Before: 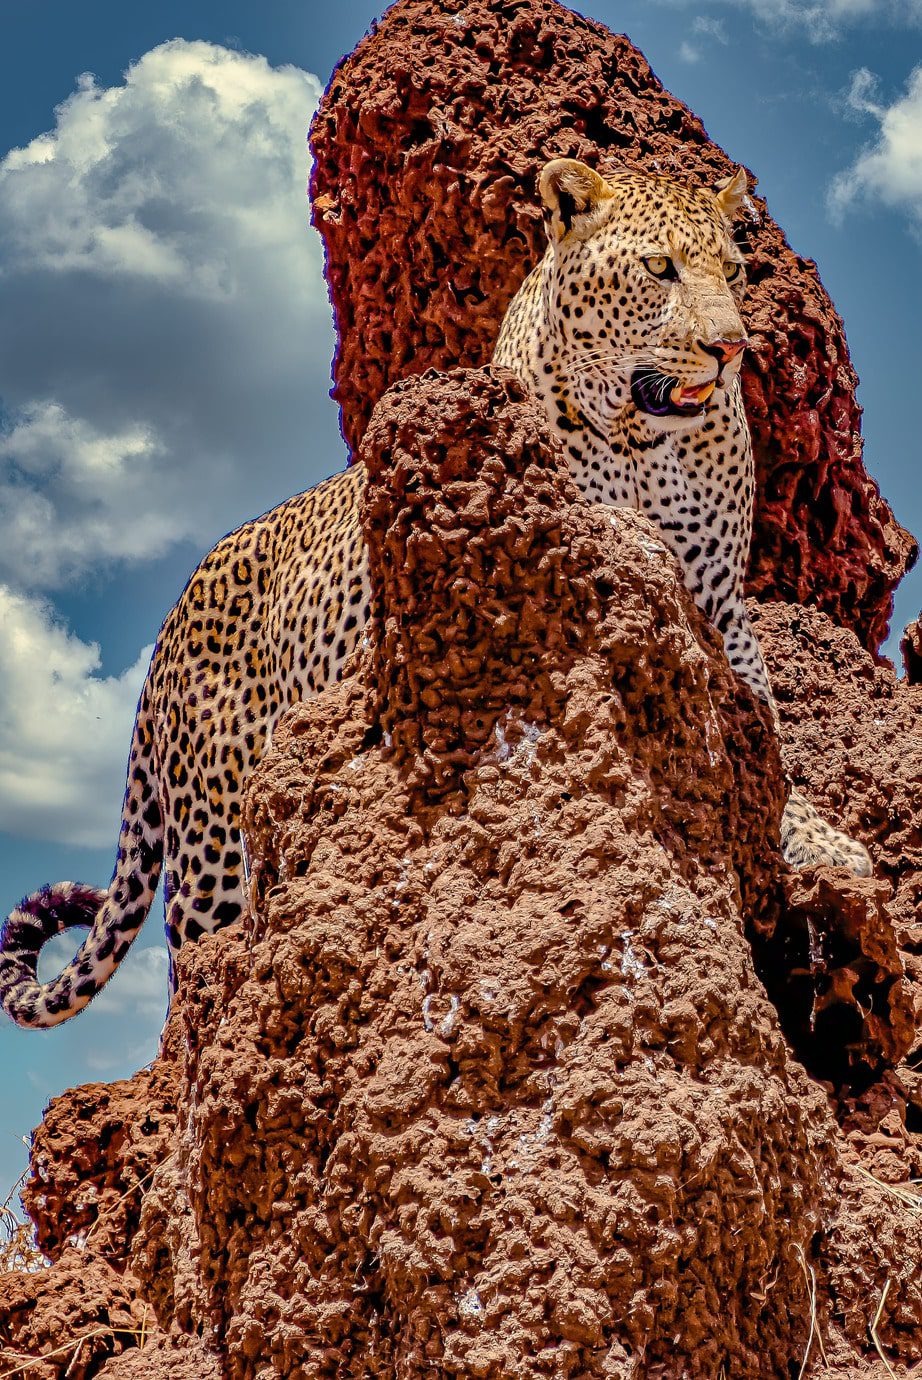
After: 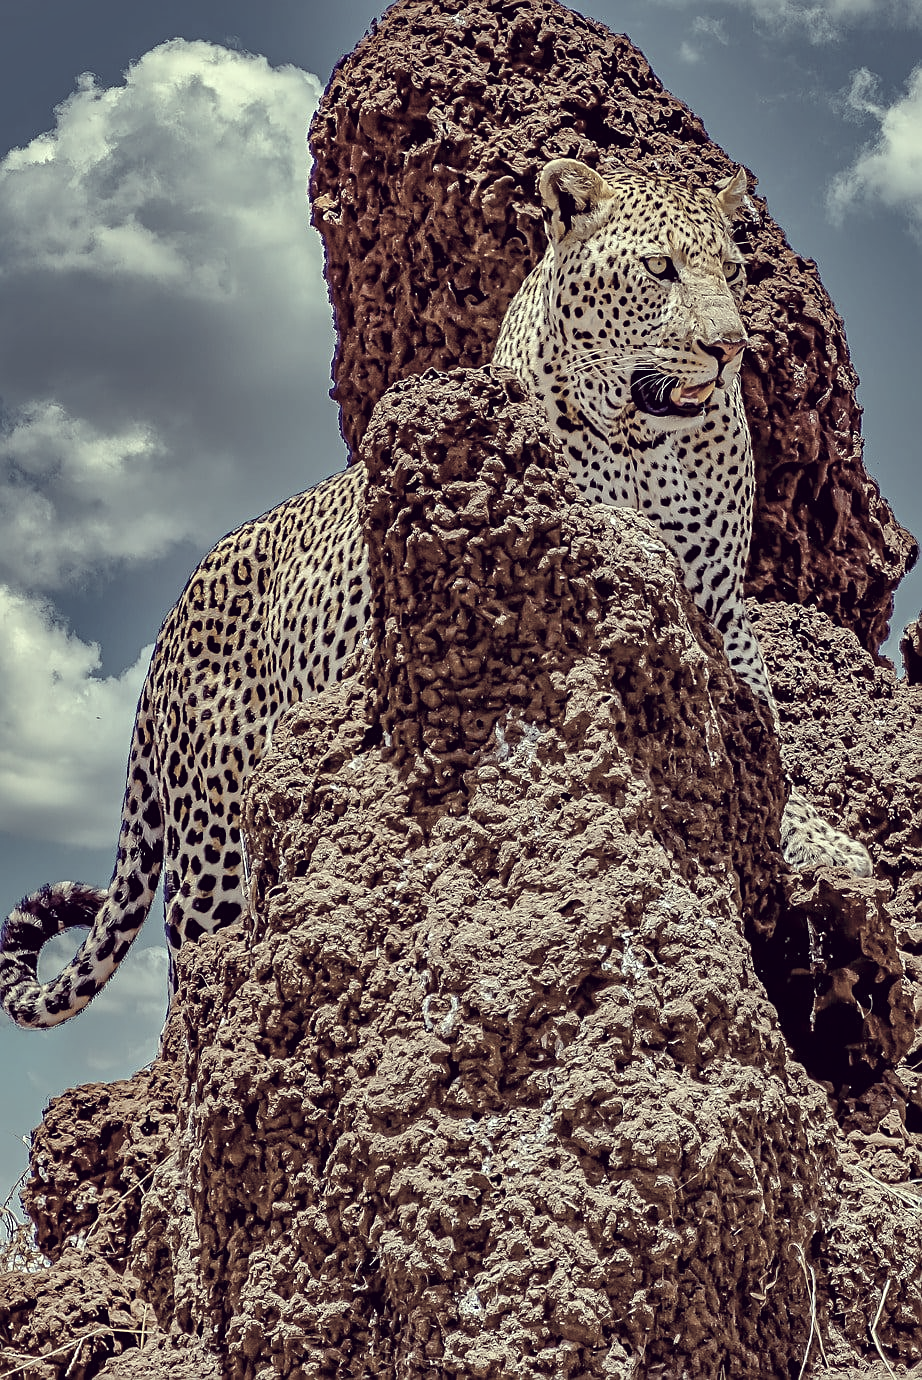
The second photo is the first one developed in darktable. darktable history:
color correction: highlights a* -20.78, highlights b* 20.13, shadows a* 19.49, shadows b* -21.23, saturation 0.371
shadows and highlights: shadows 37.82, highlights -26.62, soften with gaussian
color balance rgb: perceptual saturation grading › global saturation 3.907%, global vibrance 20%
sharpen: radius 1.969
